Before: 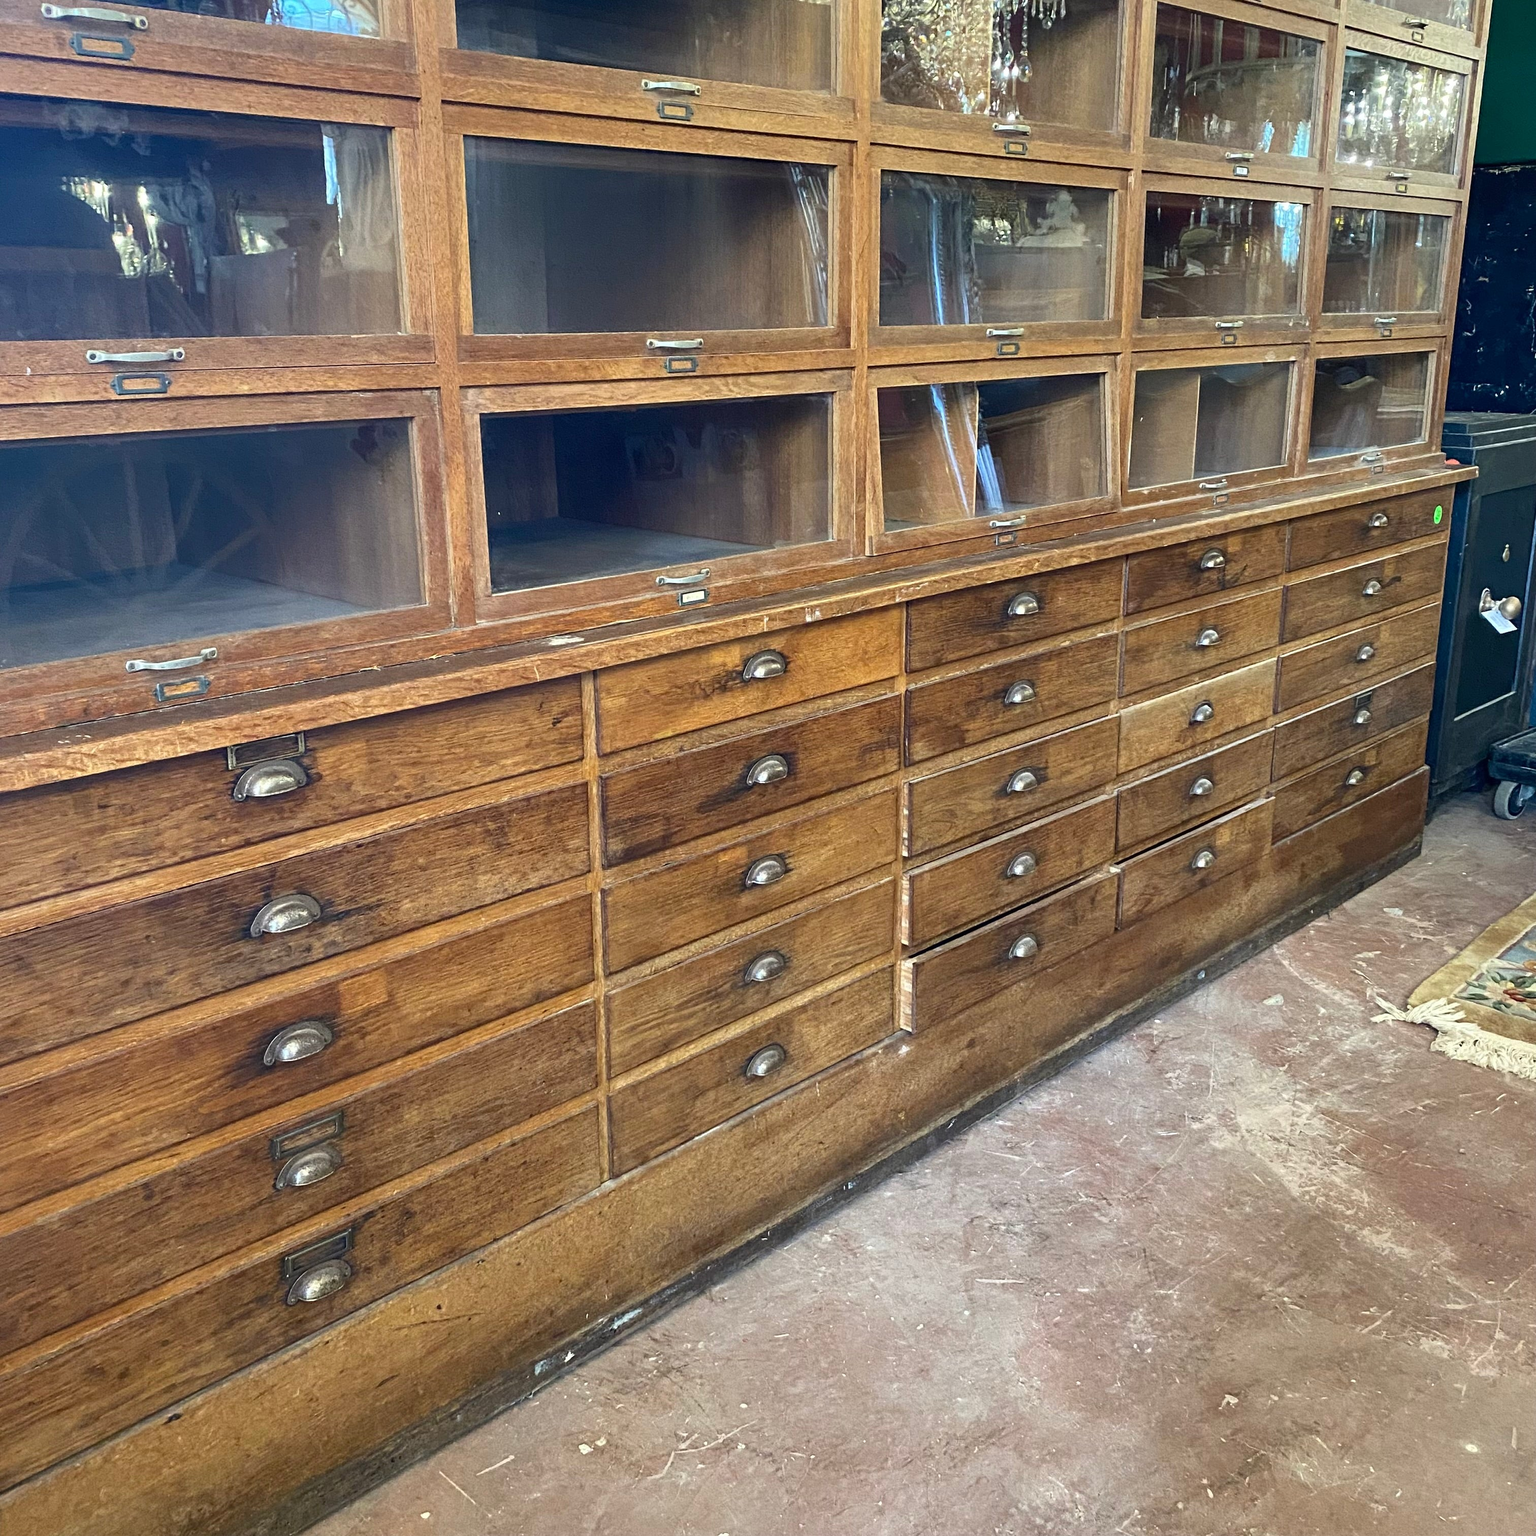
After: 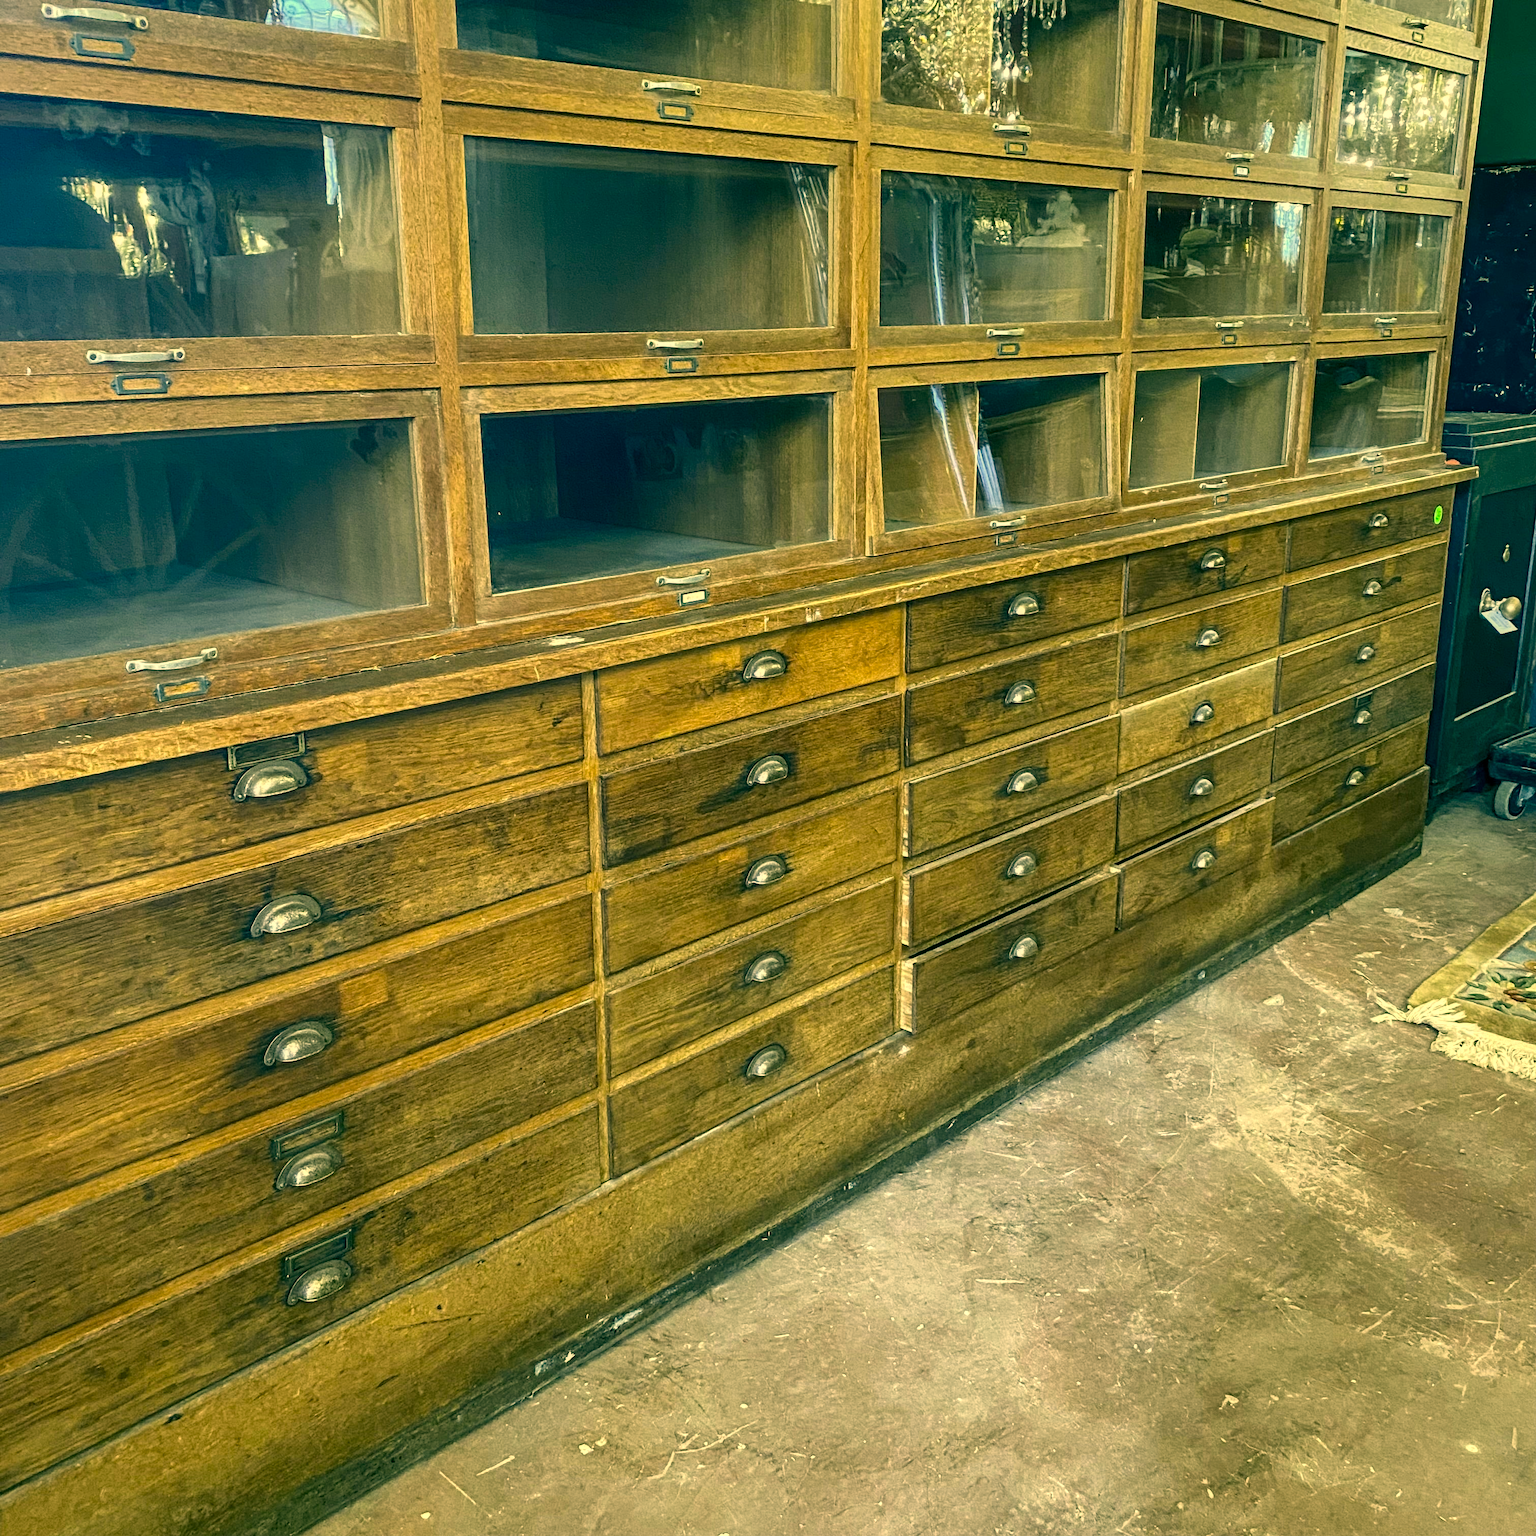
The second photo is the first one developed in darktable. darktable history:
local contrast: on, module defaults
color correction: highlights a* 5.62, highlights b* 33.57, shadows a* -25.86, shadows b* 4.02
